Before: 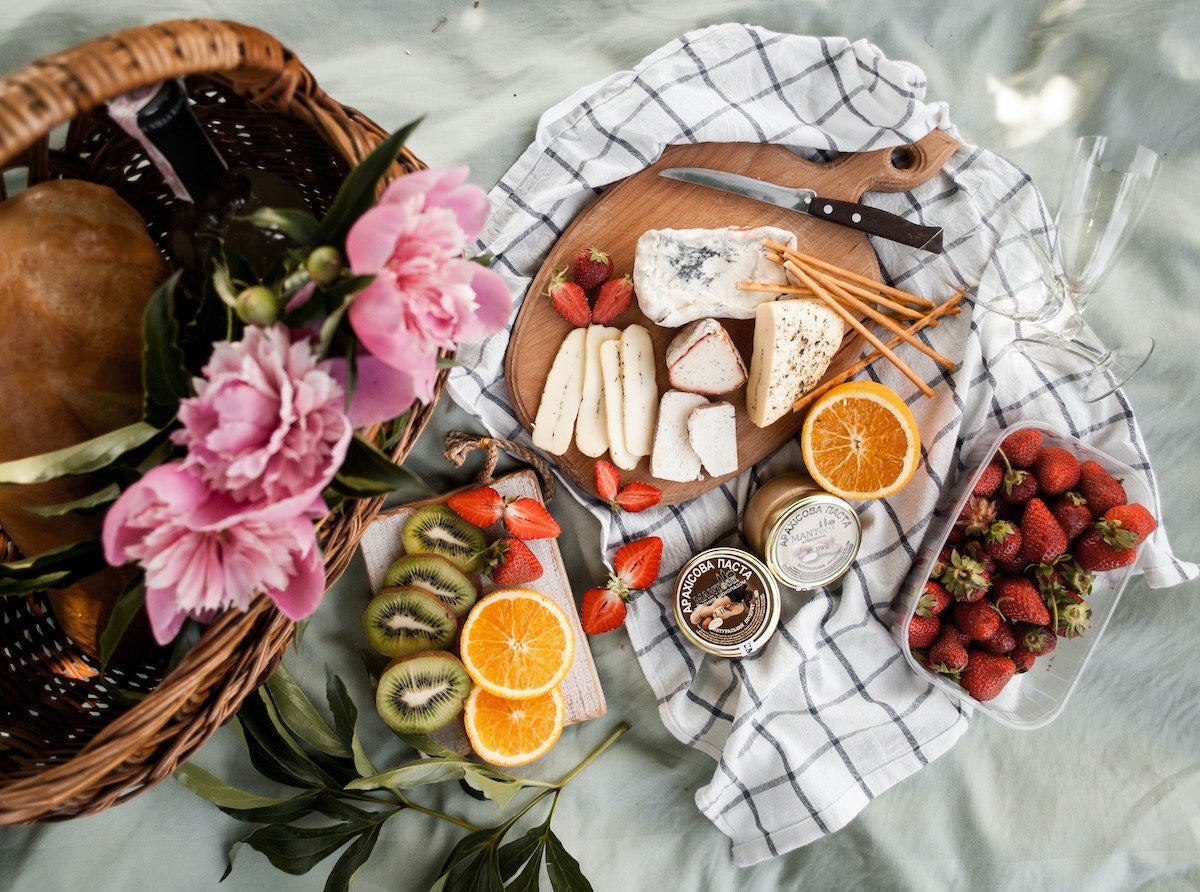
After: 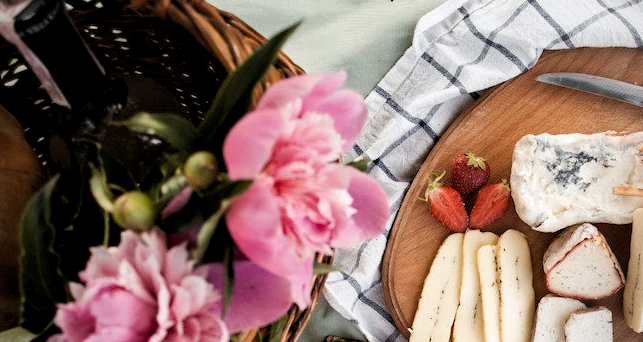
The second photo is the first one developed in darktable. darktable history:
levels: levels [0.026, 0.507, 0.987]
haze removal: compatibility mode true, adaptive false
crop: left 10.308%, top 10.671%, right 36.043%, bottom 50.979%
vignetting: fall-off radius 61.21%, brightness -0.325, center (-0.031, -0.046)
velvia: strength 15.3%
